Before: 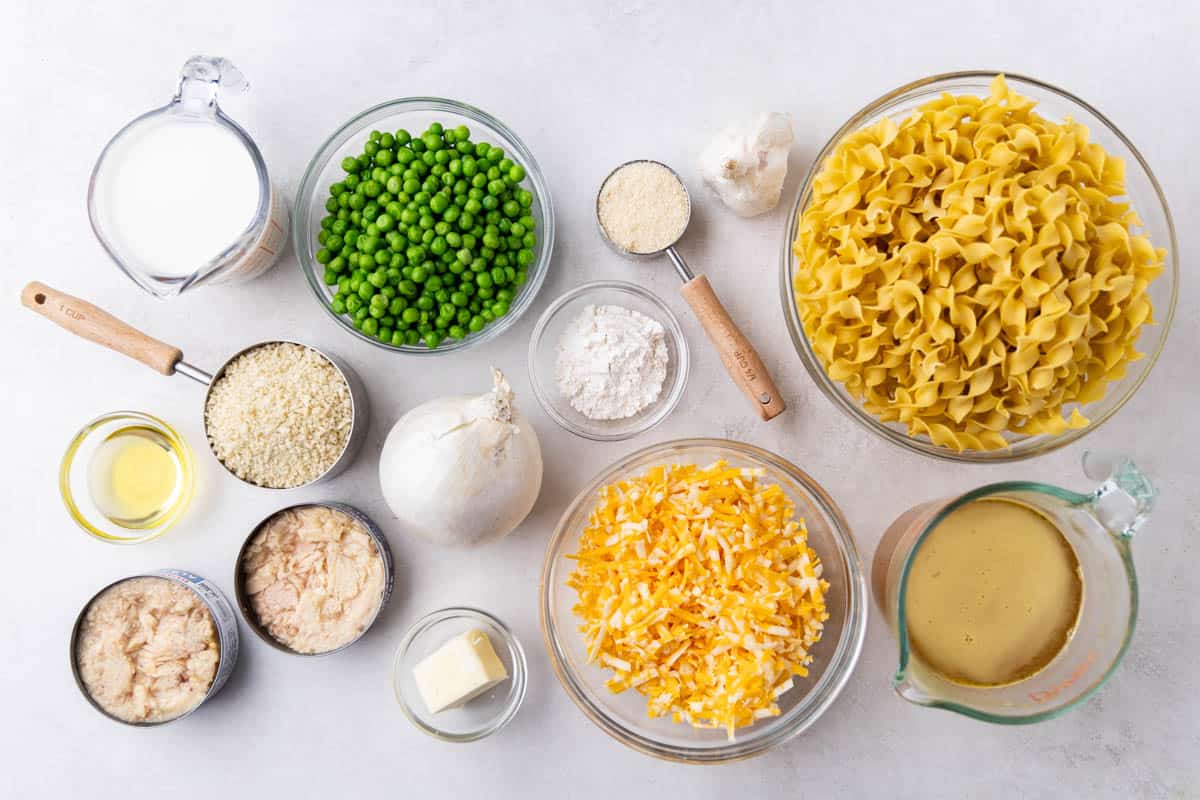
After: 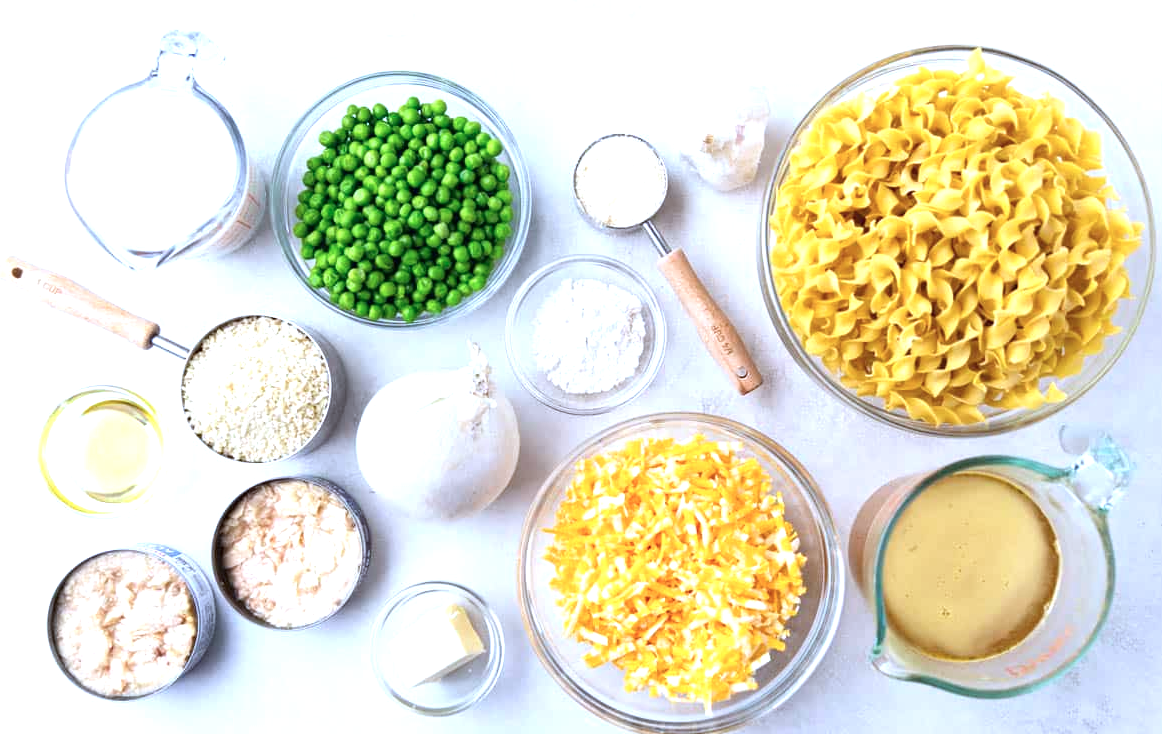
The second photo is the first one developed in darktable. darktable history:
crop: left 1.964%, top 3.251%, right 1.122%, bottom 4.933%
color calibration: x 0.38, y 0.39, temperature 4086.04 K
exposure: black level correction 0, exposure 0.7 EV, compensate exposure bias true, compensate highlight preservation false
